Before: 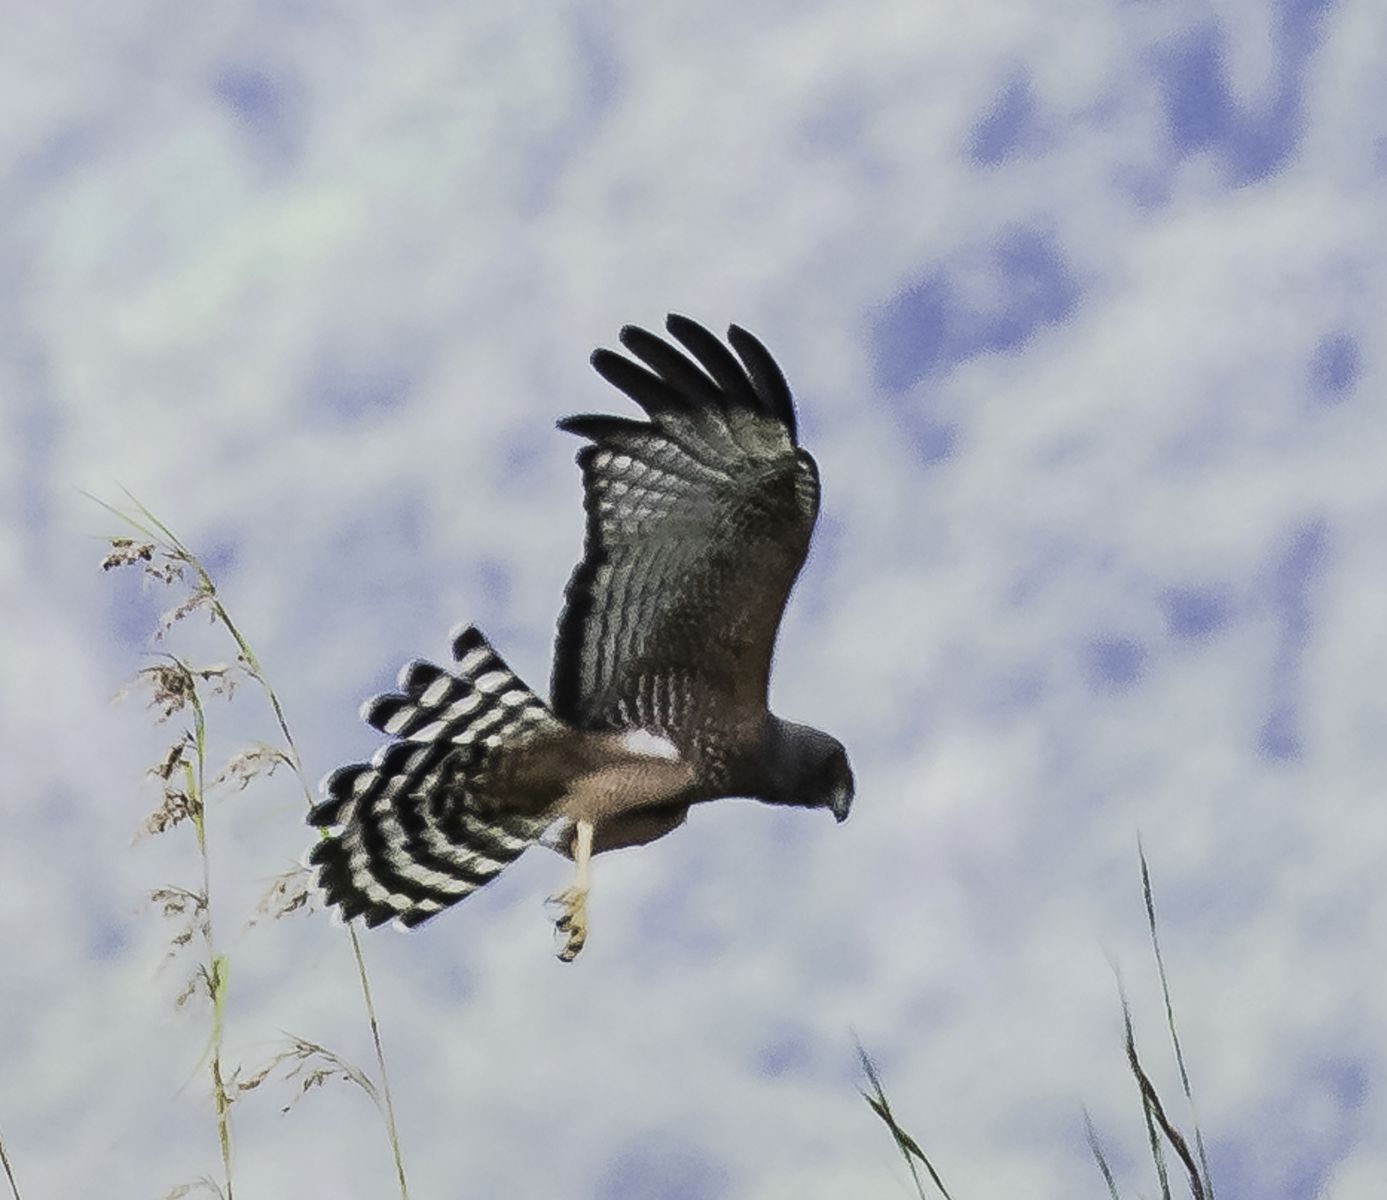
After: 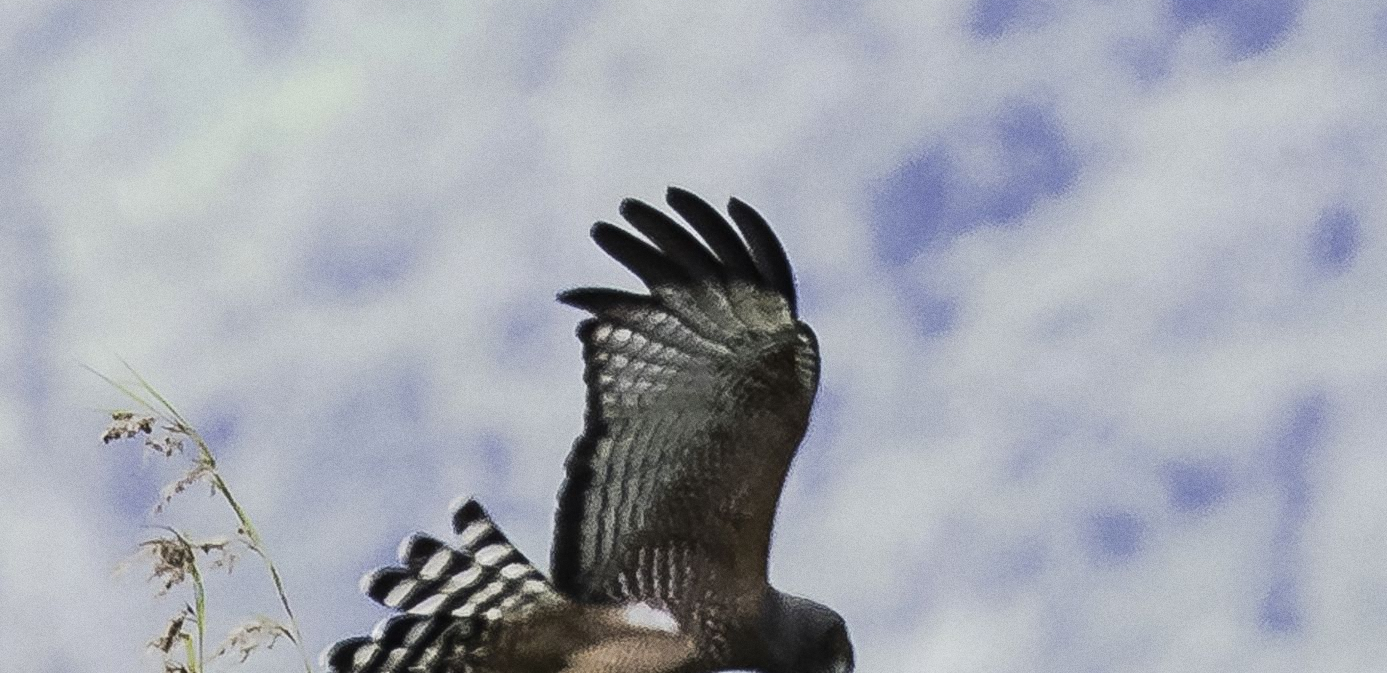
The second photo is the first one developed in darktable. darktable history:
crop and rotate: top 10.605%, bottom 33.274%
grain: coarseness 0.09 ISO
